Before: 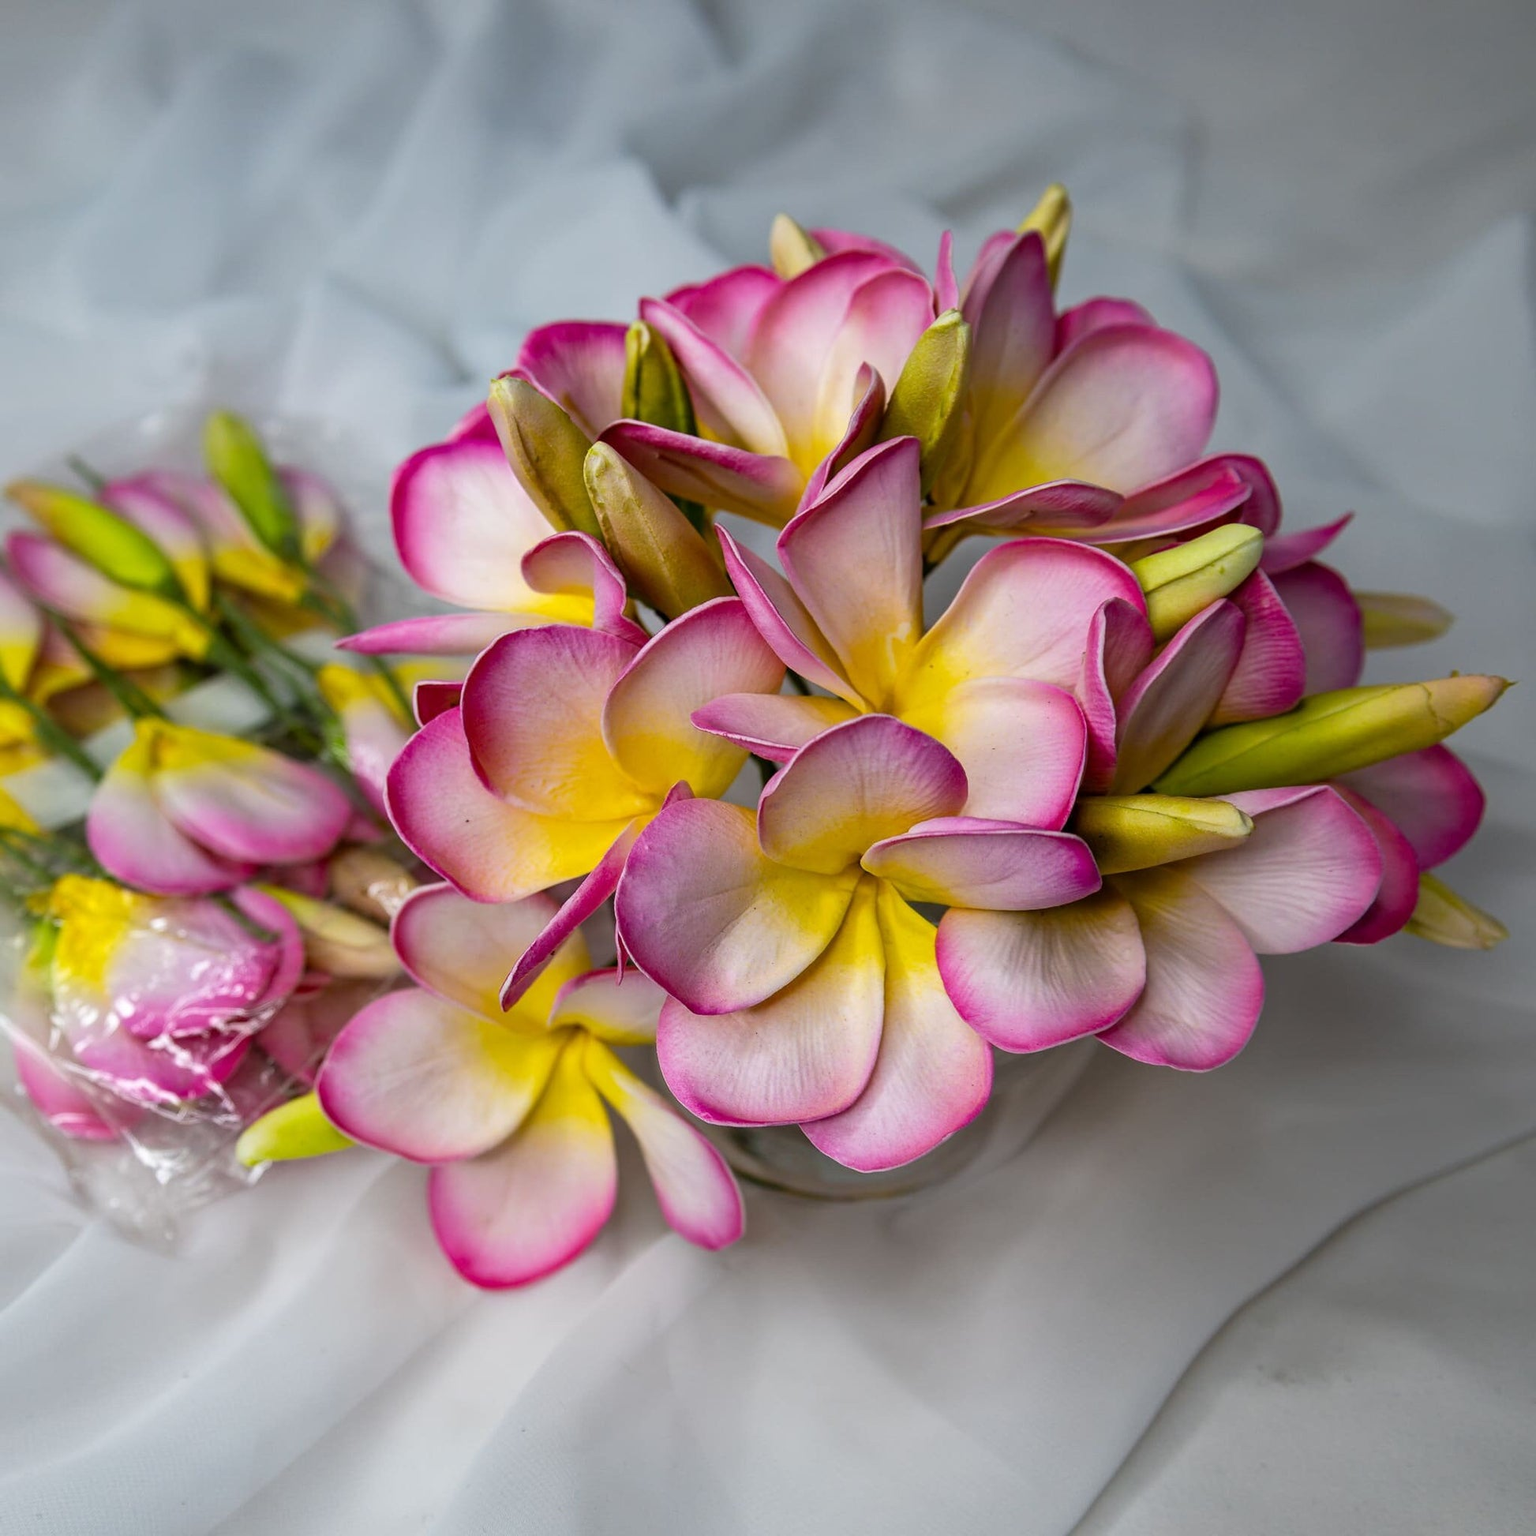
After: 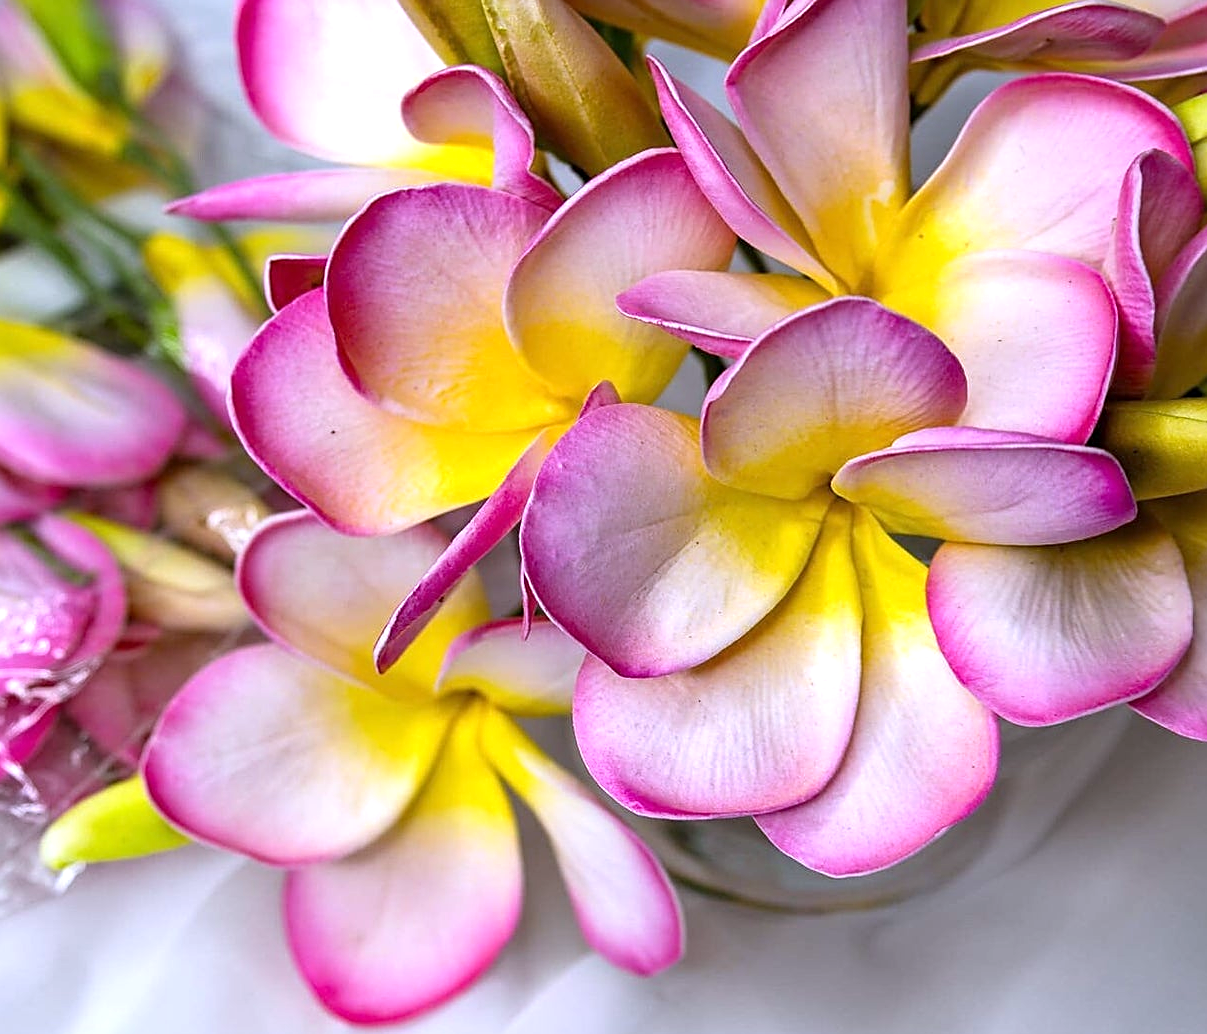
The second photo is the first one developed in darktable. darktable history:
crop: left 13.312%, top 31.28%, right 24.627%, bottom 15.582%
exposure: exposure 0.6 EV, compensate highlight preservation false
sharpen: on, module defaults
white balance: red 0.967, blue 1.119, emerald 0.756
